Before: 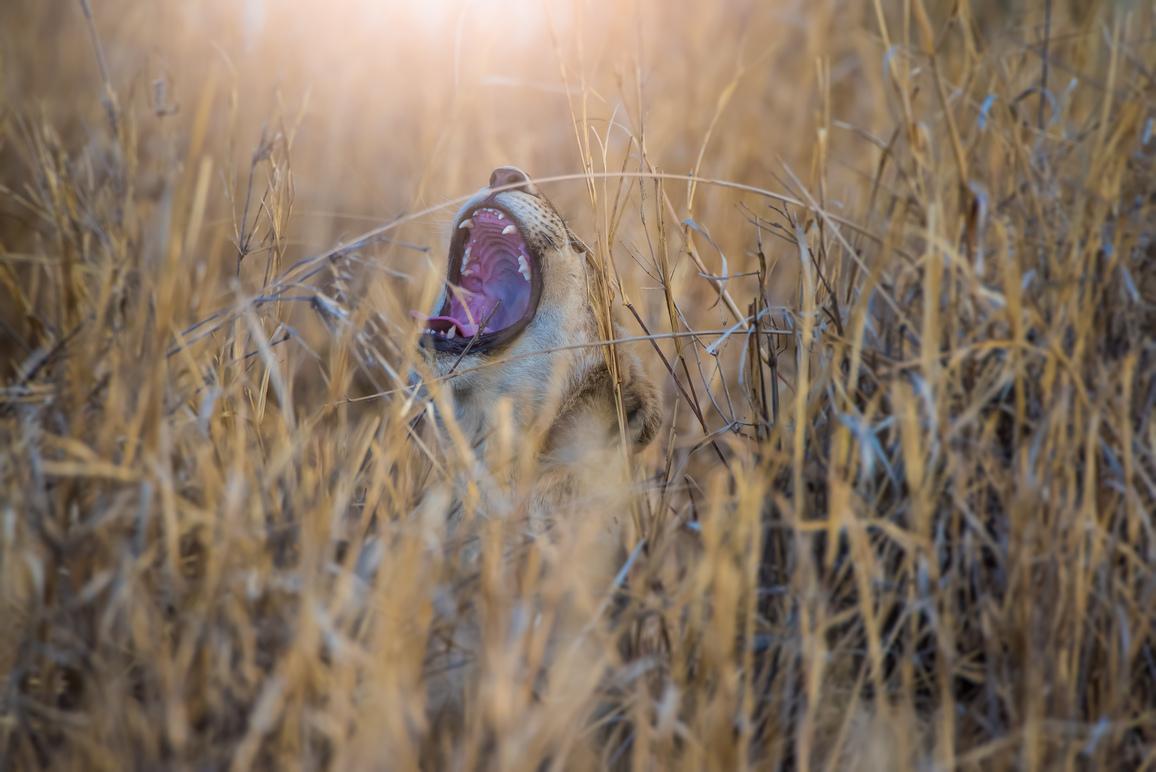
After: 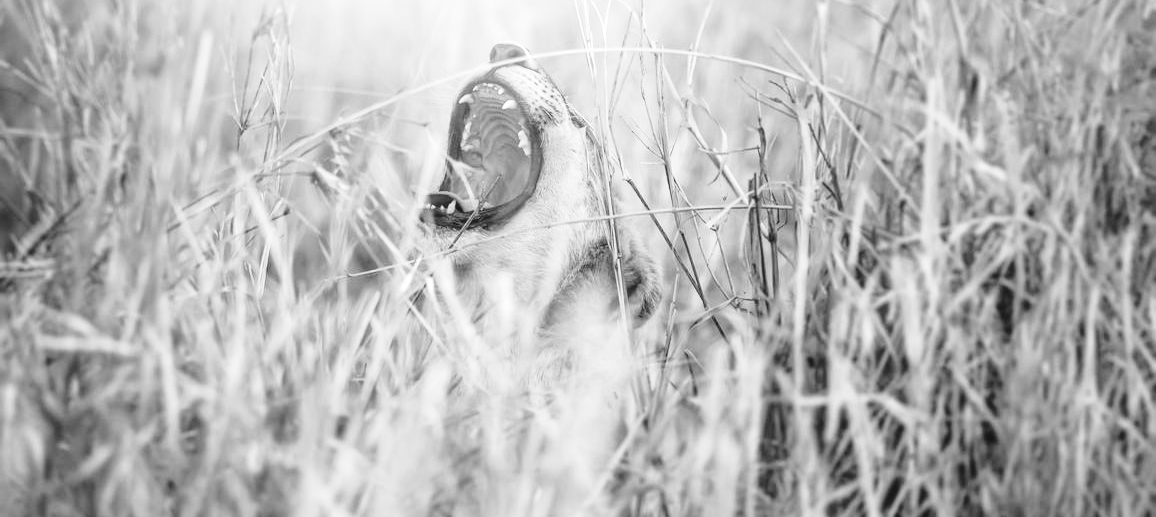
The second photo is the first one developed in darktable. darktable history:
contrast brightness saturation: saturation -0.998
crop: top 16.237%, bottom 16.77%
exposure: black level correction -0.002, exposure 0.707 EV, compensate highlight preservation false
color correction: highlights b* -0.037, saturation 1.07
base curve: curves: ch0 [(0, 0) (0.028, 0.03) (0.121, 0.232) (0.46, 0.748) (0.859, 0.968) (1, 1)], preserve colors none
